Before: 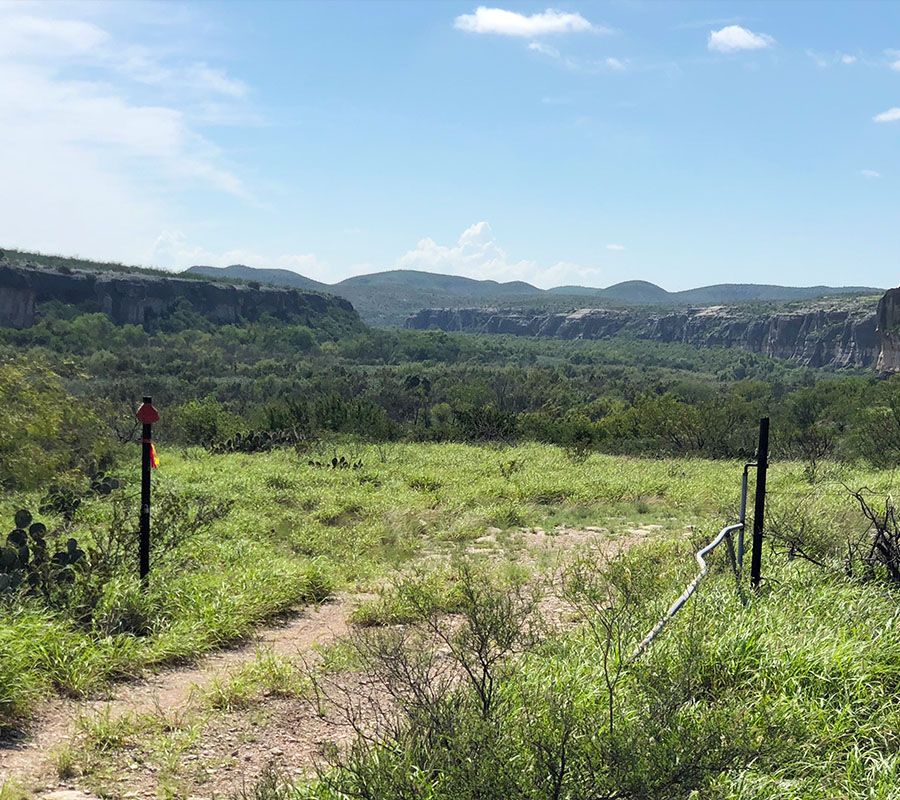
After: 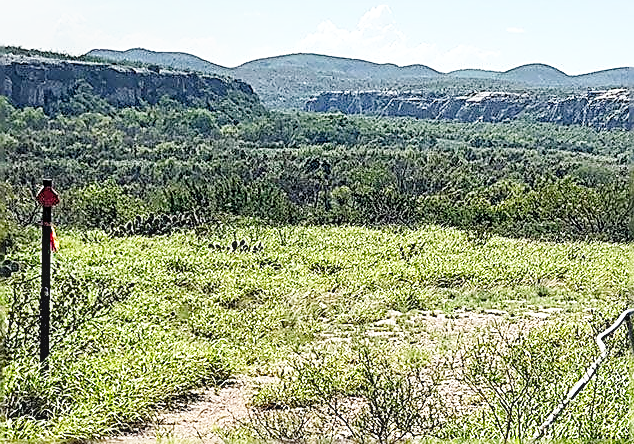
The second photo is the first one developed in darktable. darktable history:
sharpen: amount 1.998
base curve: curves: ch0 [(0, 0) (0.008, 0.007) (0.022, 0.029) (0.048, 0.089) (0.092, 0.197) (0.191, 0.399) (0.275, 0.534) (0.357, 0.65) (0.477, 0.78) (0.542, 0.833) (0.799, 0.973) (1, 1)], preserve colors none
crop: left 11.141%, top 27.247%, right 18.31%, bottom 17.237%
local contrast: on, module defaults
